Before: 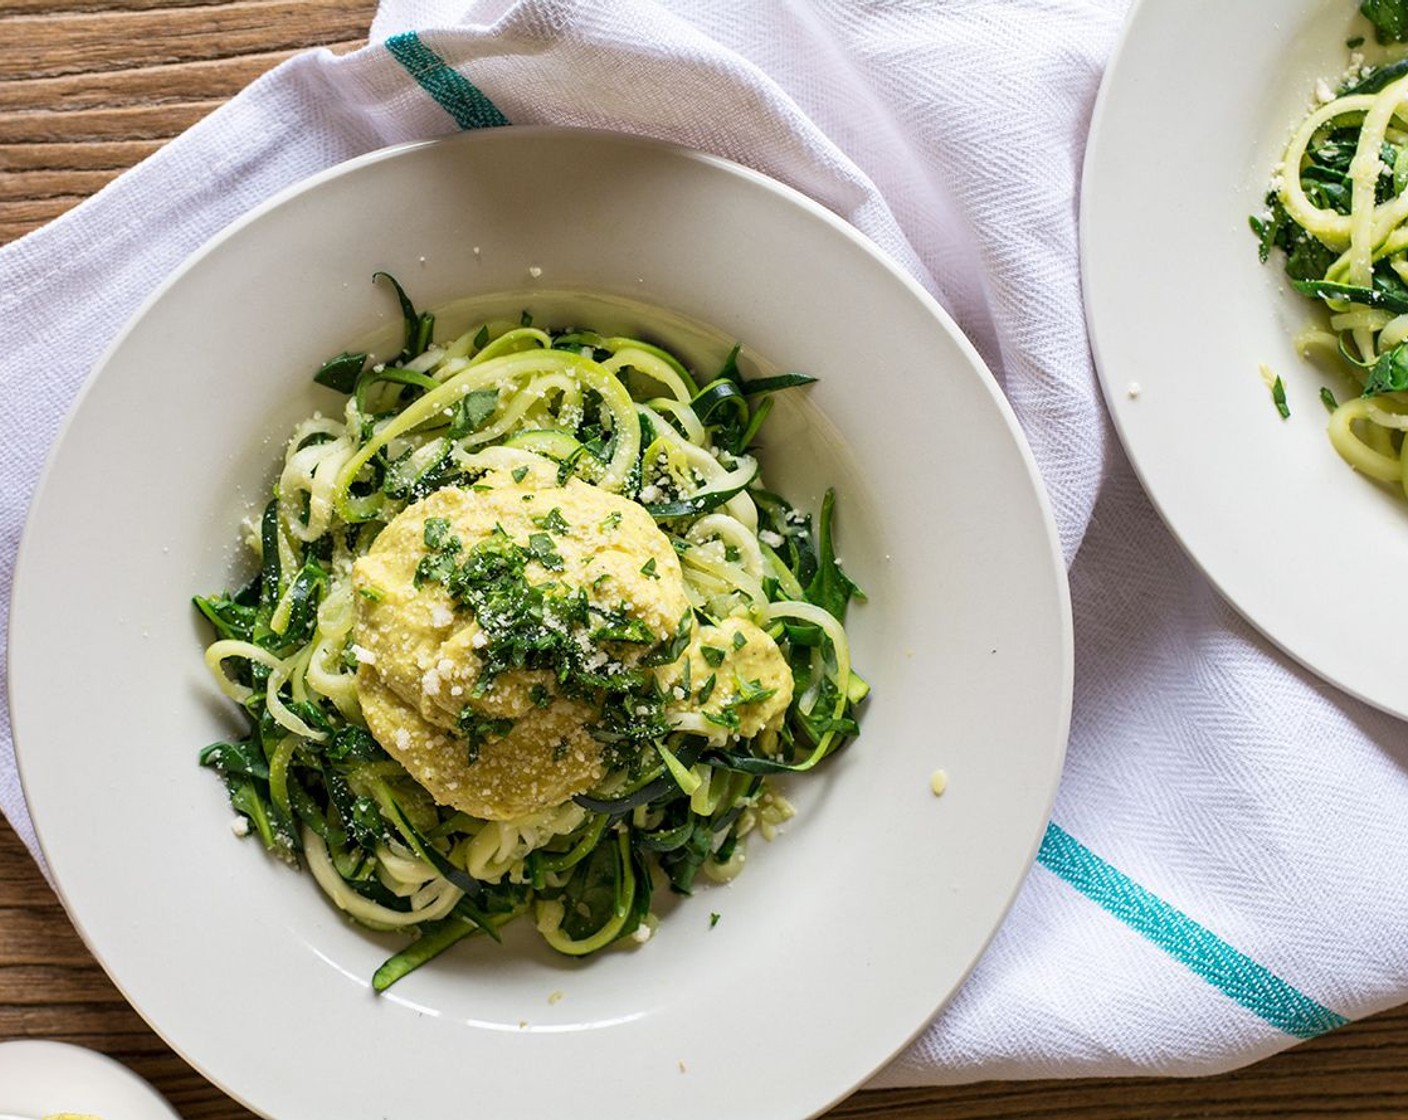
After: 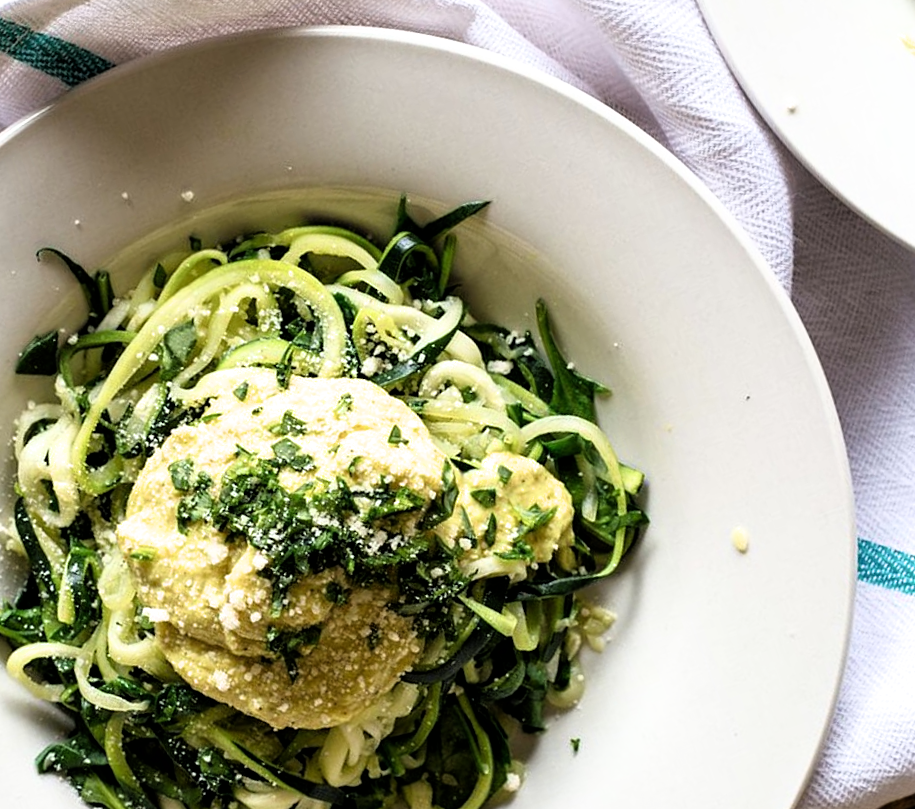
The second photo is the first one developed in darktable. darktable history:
filmic rgb: black relative exposure -8.18 EV, white relative exposure 2.2 EV, target white luminance 99.883%, hardness 7.09, latitude 74.59%, contrast 1.324, highlights saturation mix -2.32%, shadows ↔ highlights balance 30.27%
crop and rotate: angle 19.8°, left 6.955%, right 4.157%, bottom 1.162%
